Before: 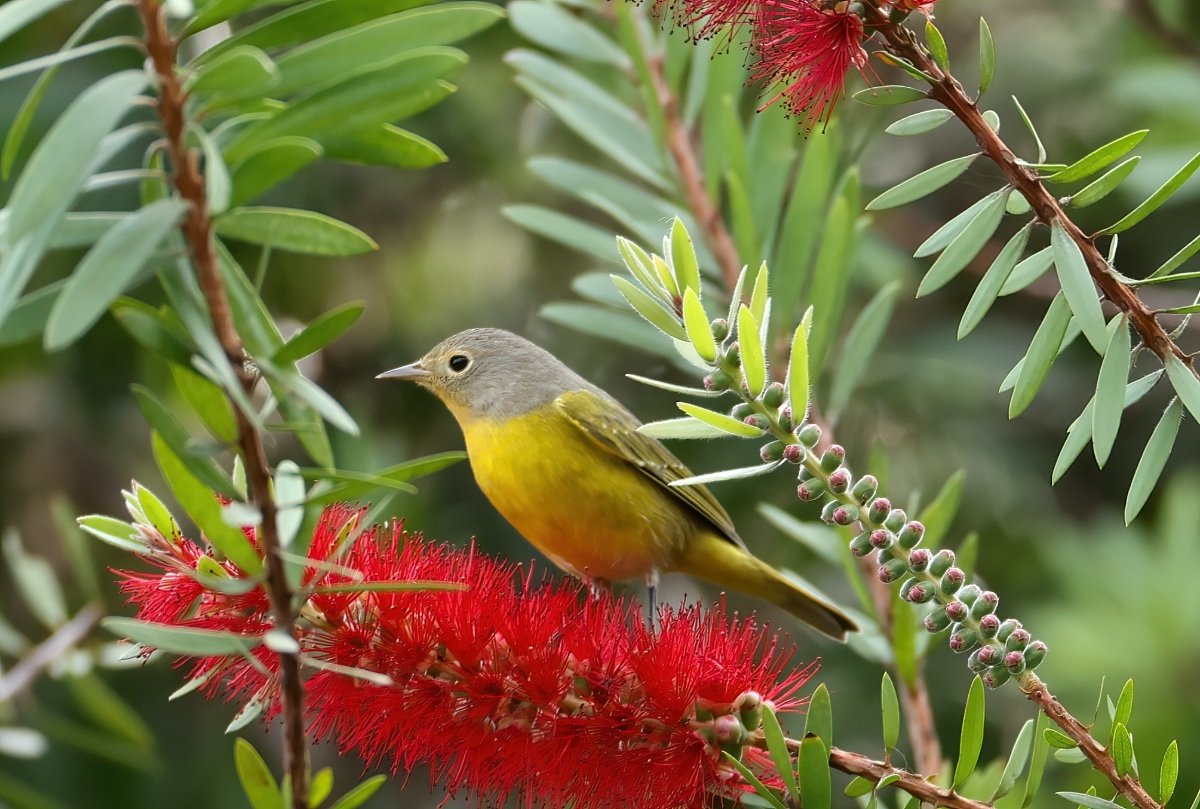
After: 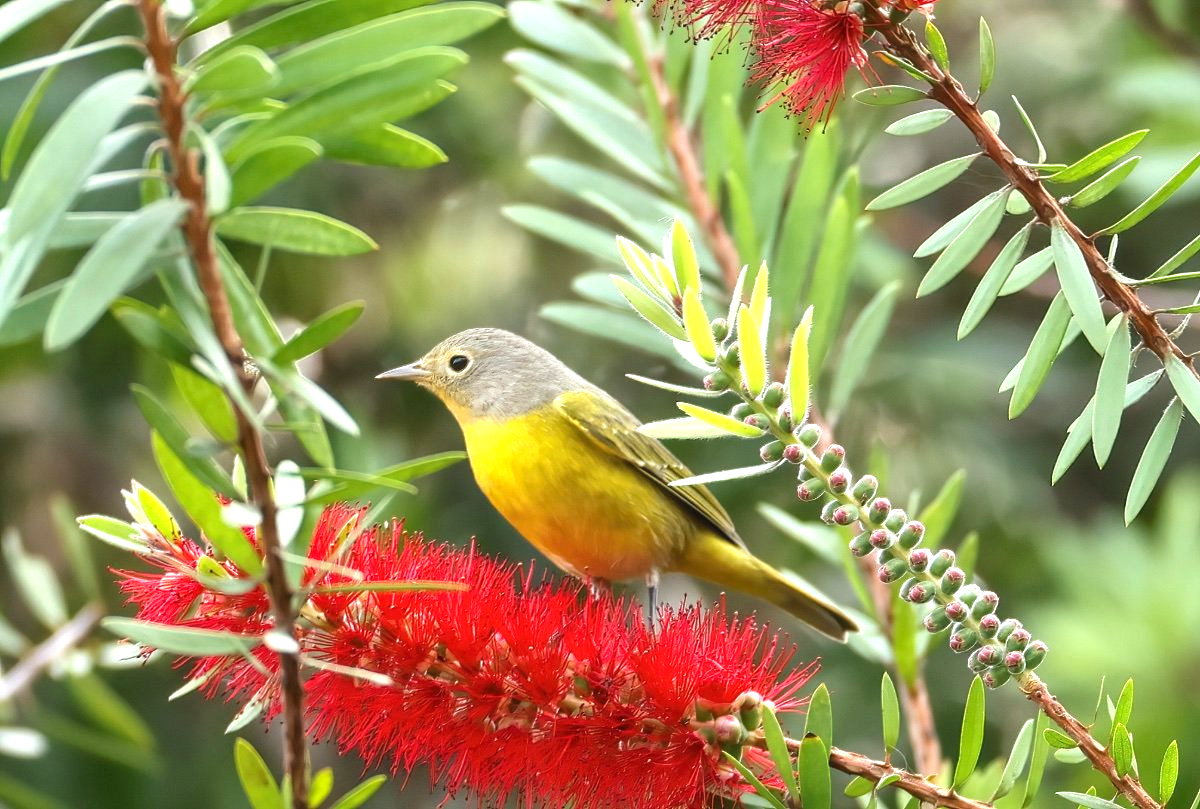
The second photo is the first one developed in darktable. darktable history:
exposure: black level correction 0, exposure 0.934 EV, compensate highlight preservation false
local contrast: detail 110%
